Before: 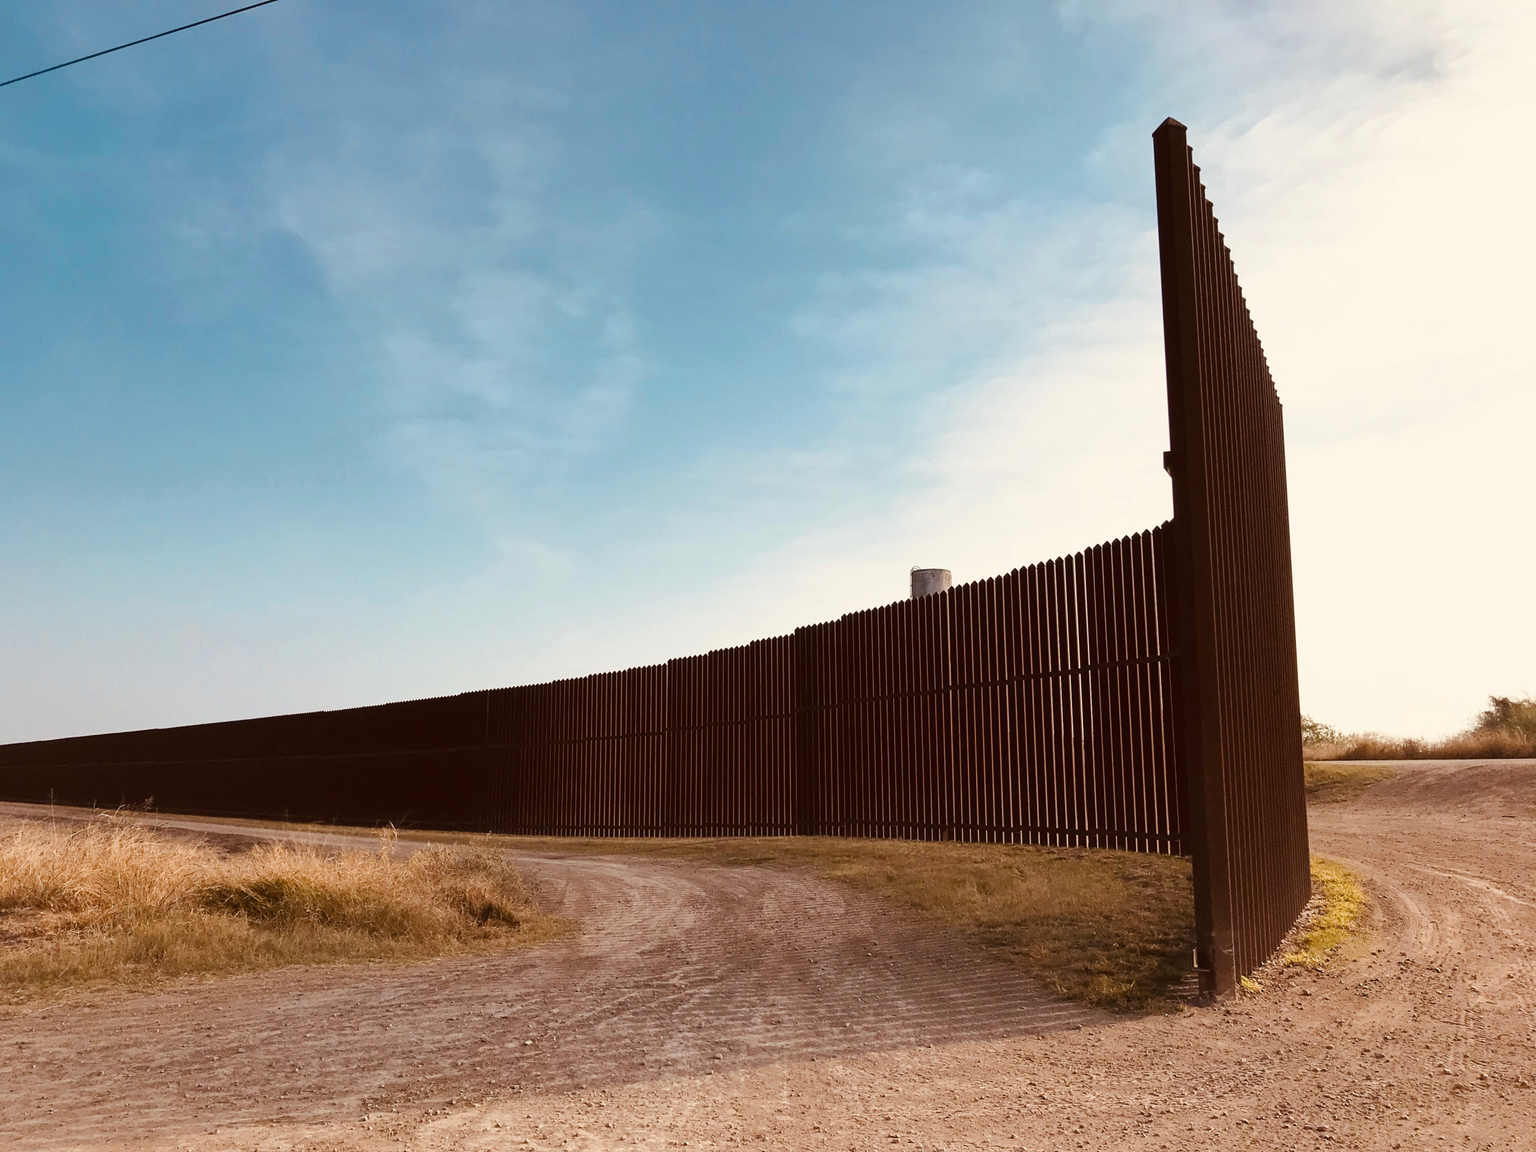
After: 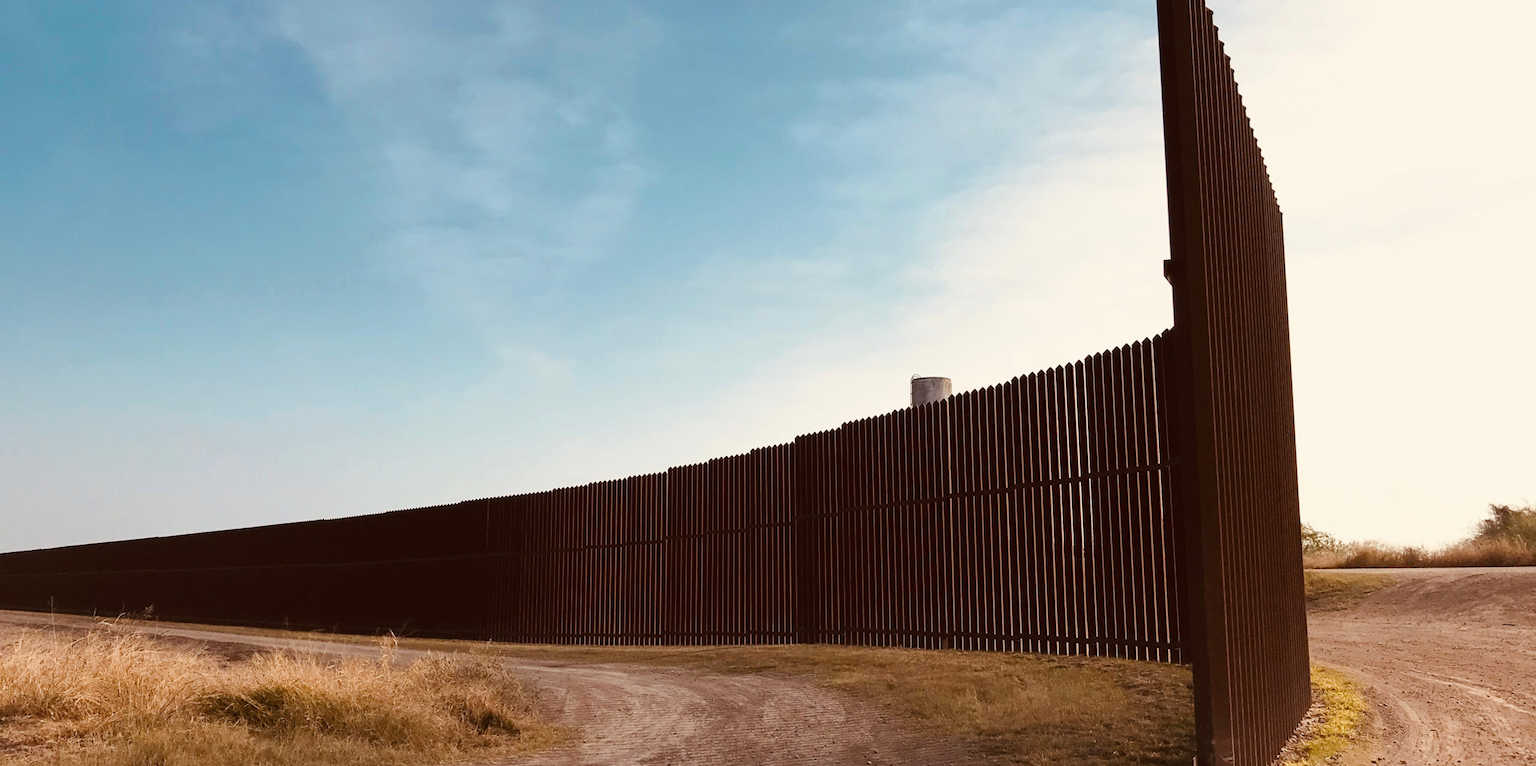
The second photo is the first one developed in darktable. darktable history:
crop: top 16.698%, bottom 16.76%
